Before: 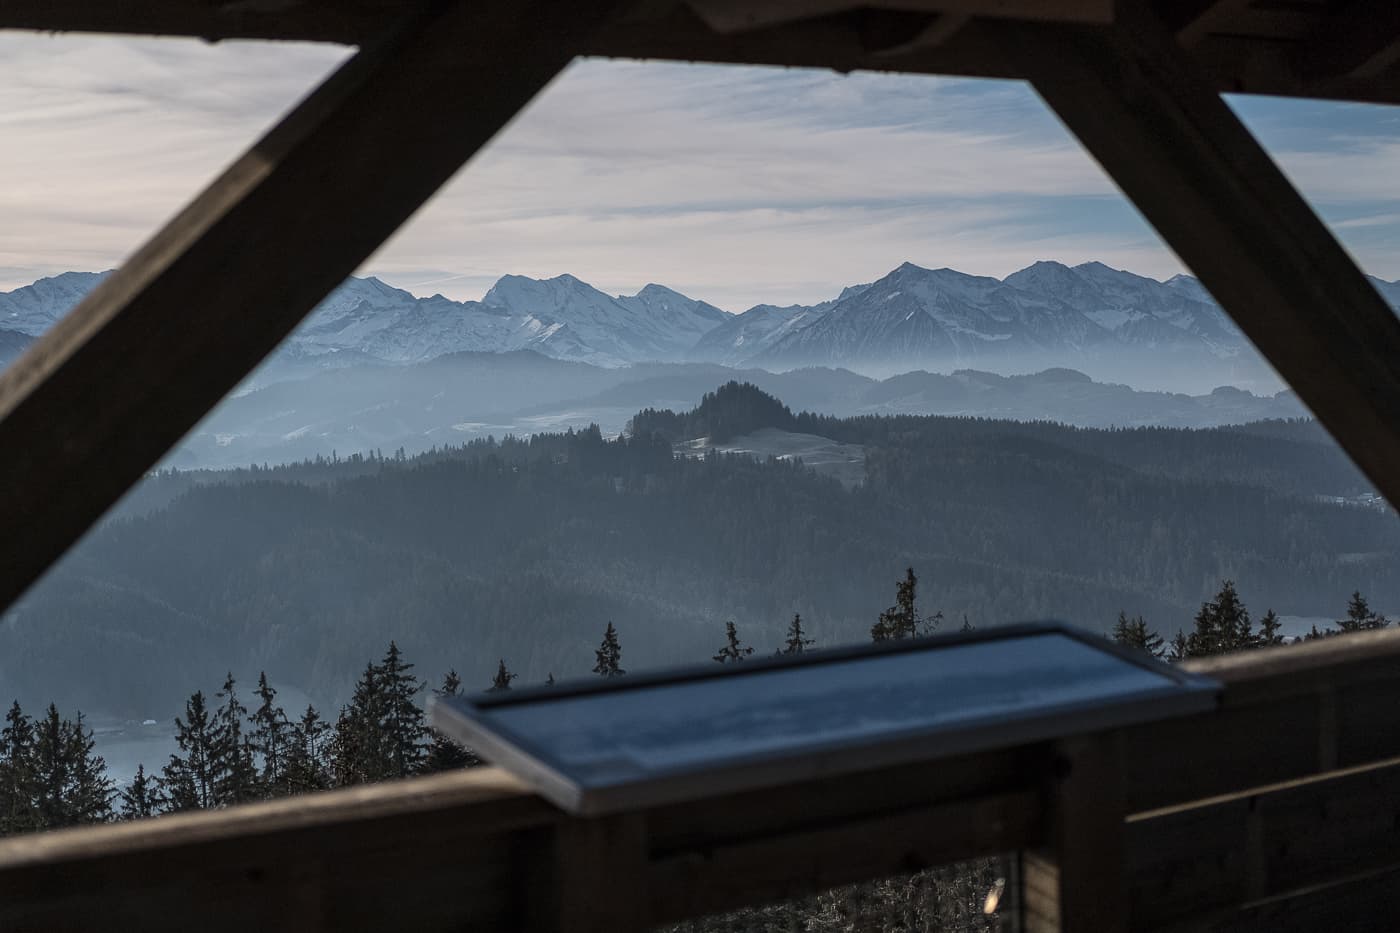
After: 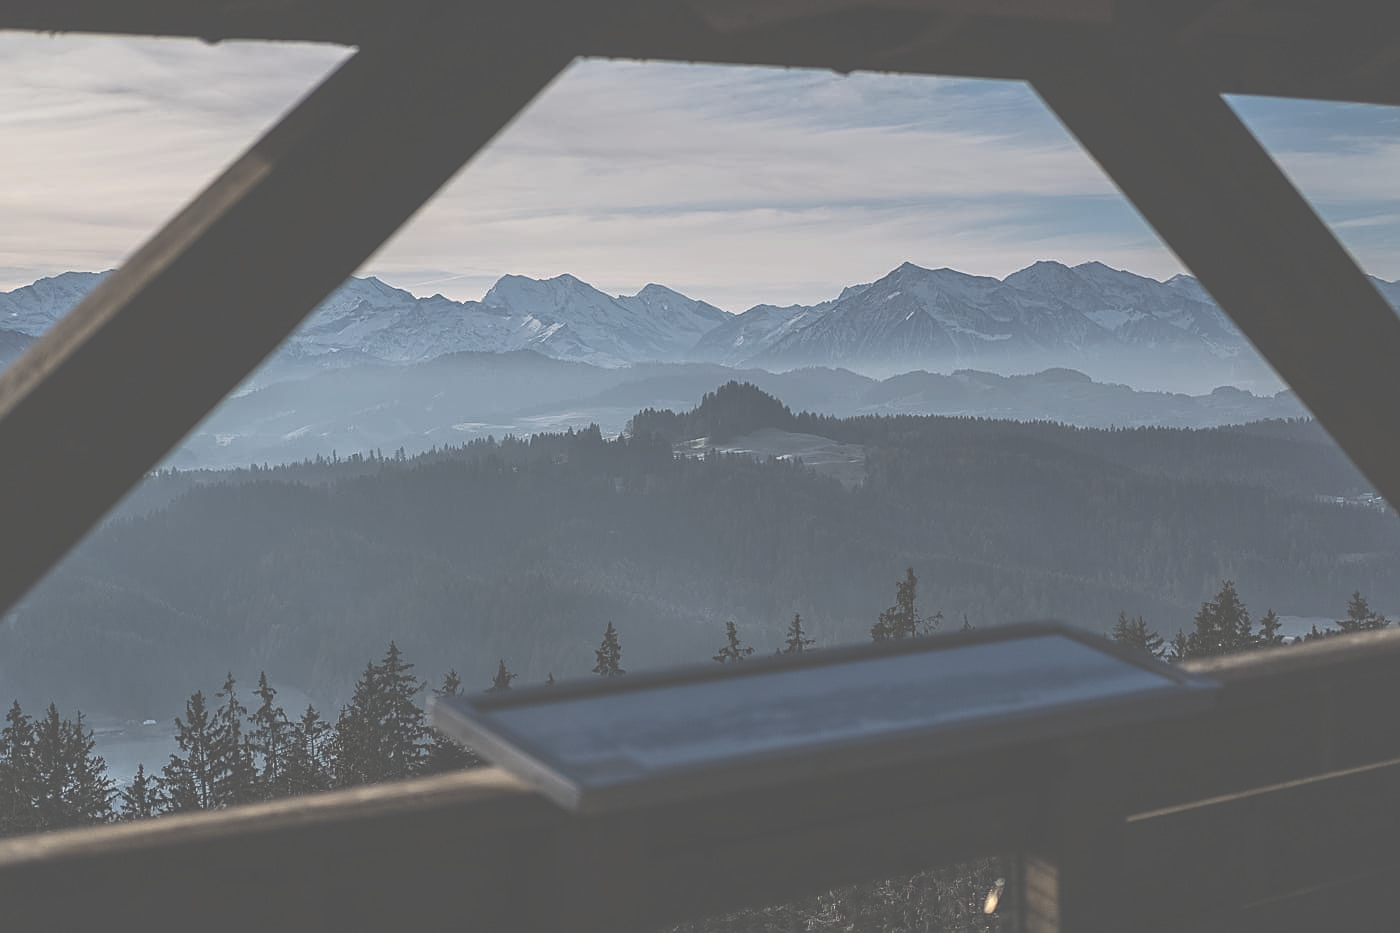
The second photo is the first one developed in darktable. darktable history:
exposure: black level correction -0.086, compensate highlight preservation false
sharpen: on, module defaults
